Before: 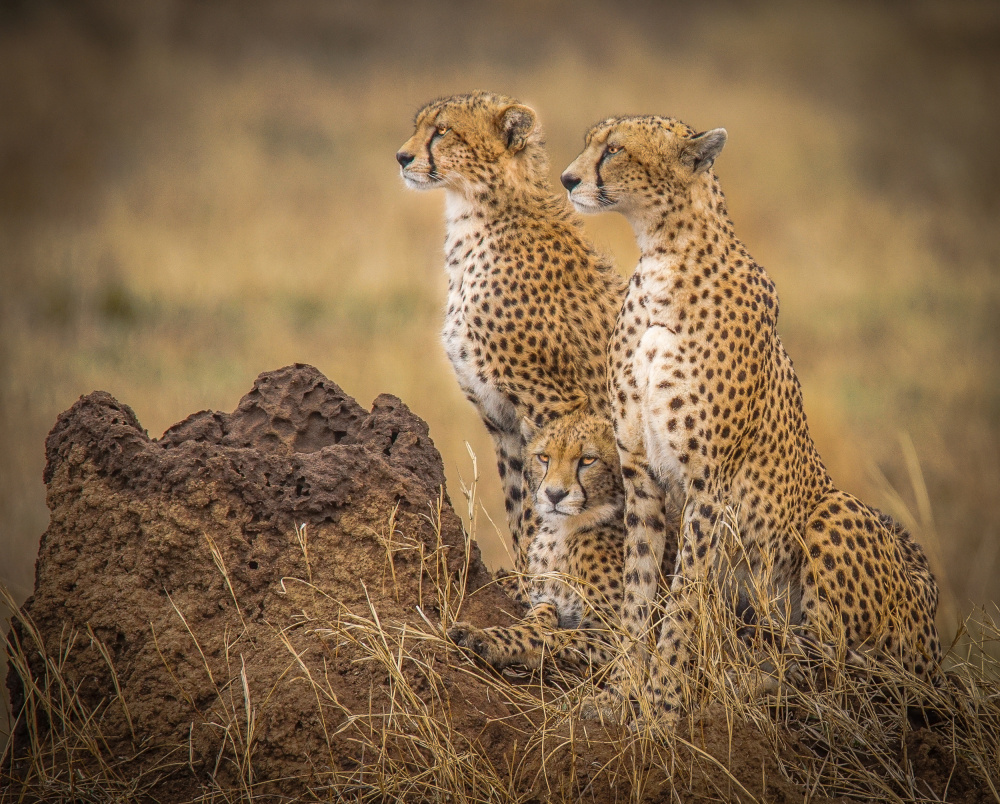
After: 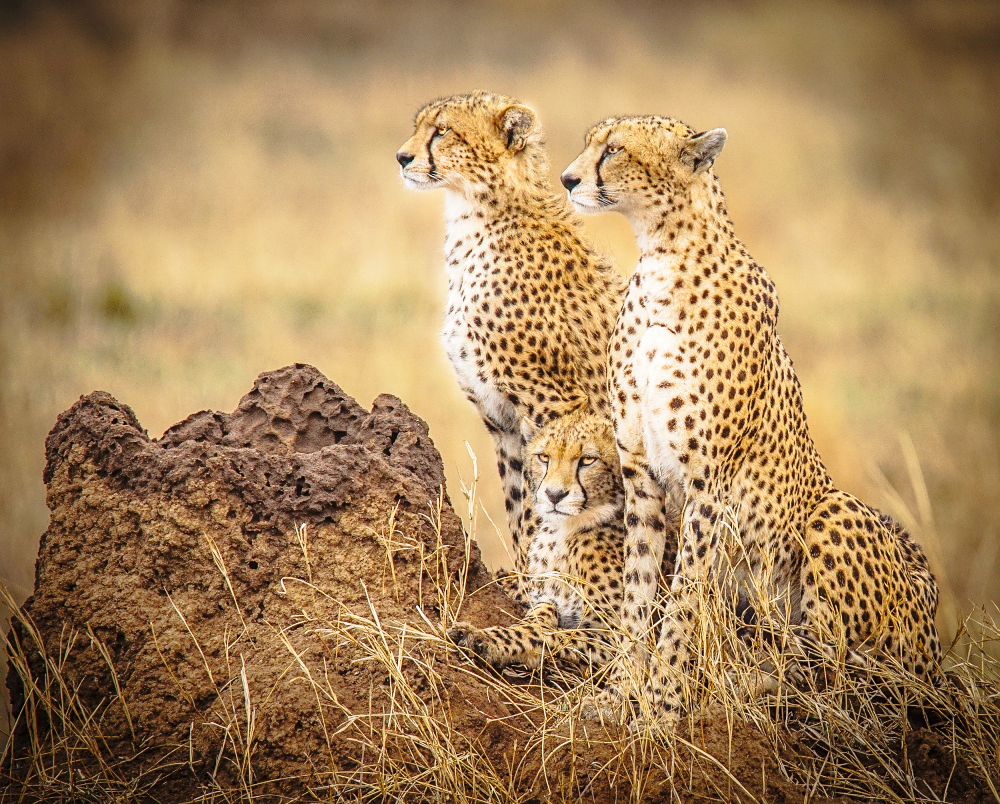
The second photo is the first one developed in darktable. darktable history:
base curve: curves: ch0 [(0, 0) (0.028, 0.03) (0.121, 0.232) (0.46, 0.748) (0.859, 0.968) (1, 1)], preserve colors none
sharpen: amount 0.2
